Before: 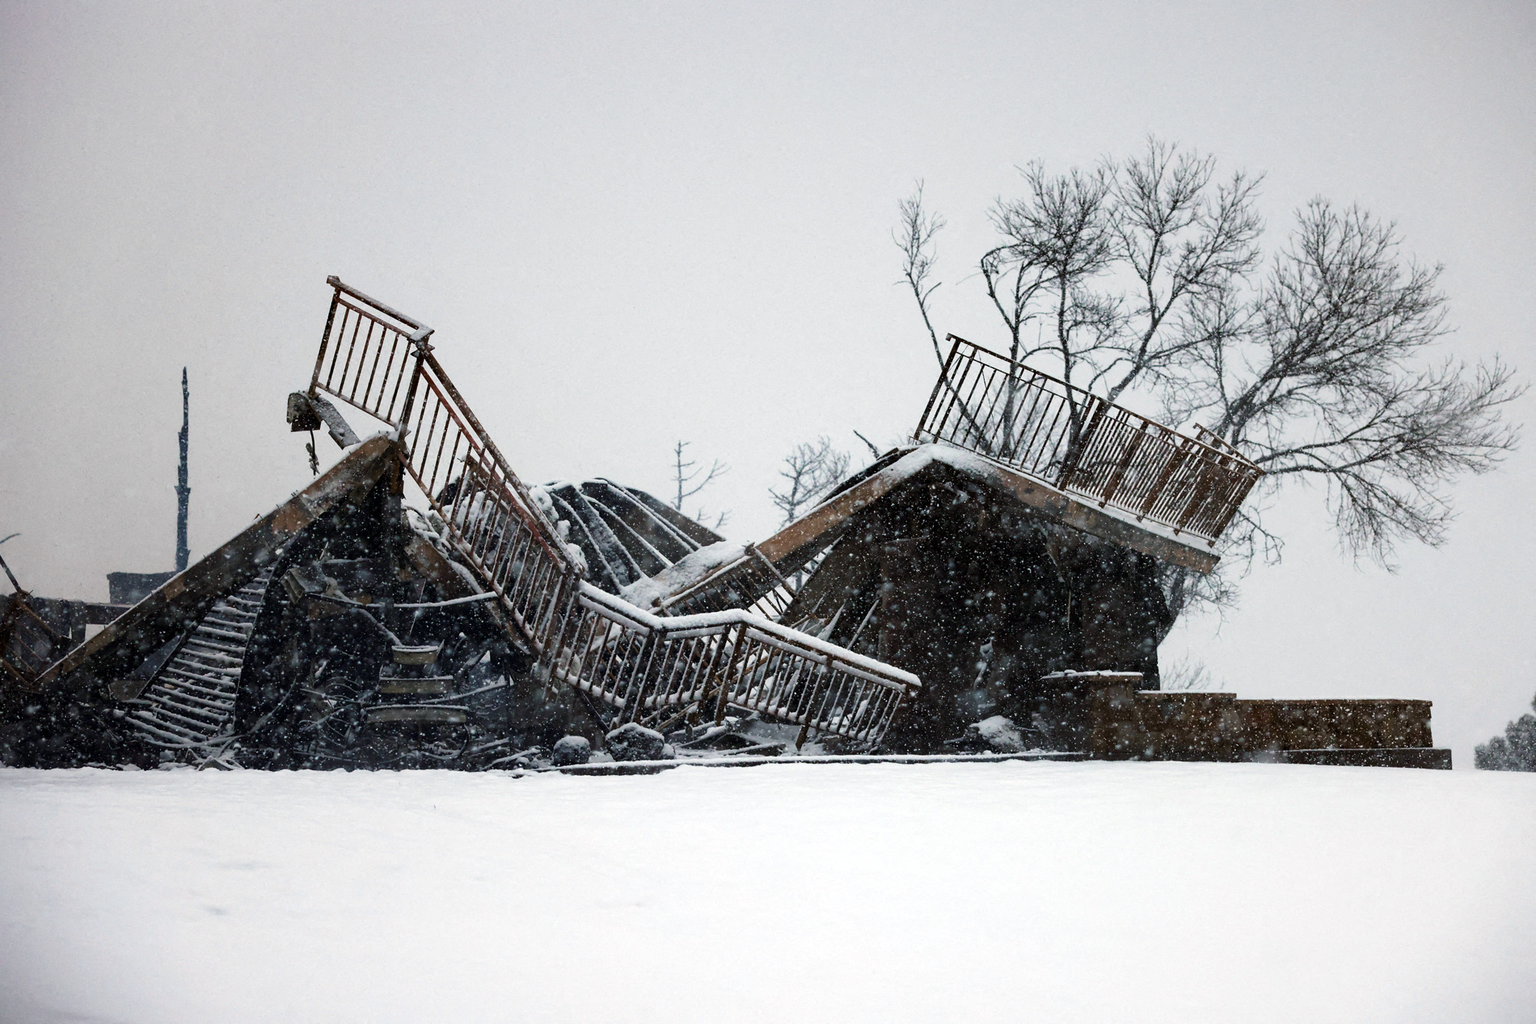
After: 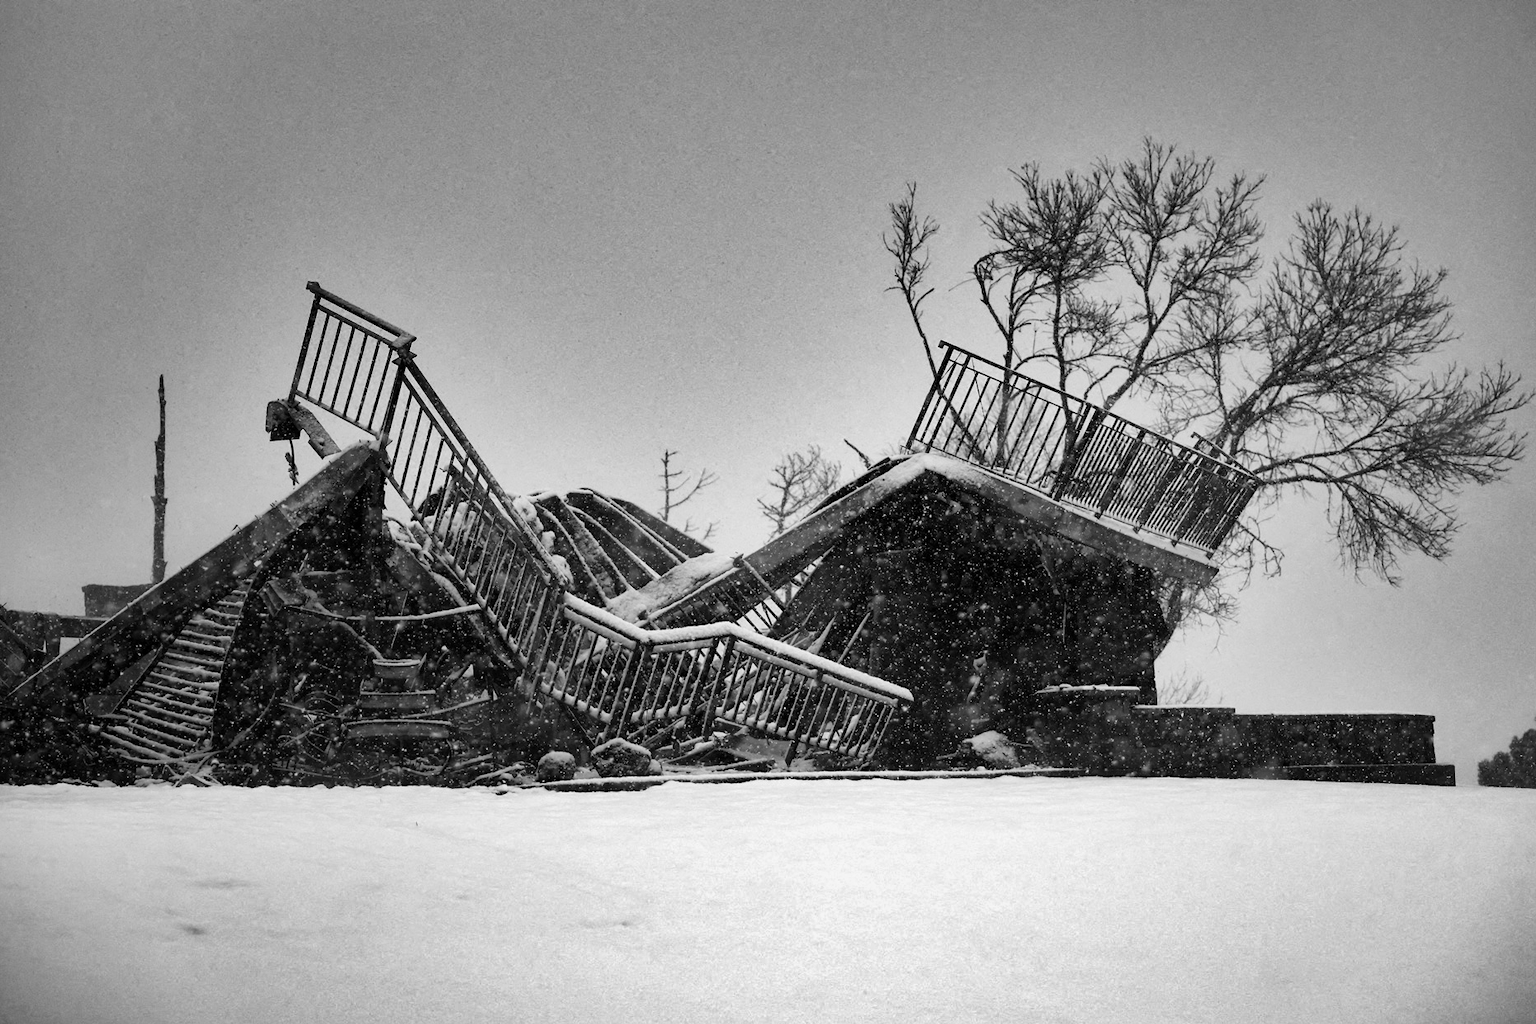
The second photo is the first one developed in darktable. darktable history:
shadows and highlights: shadows 24.5, highlights -78.15, soften with gaussian
crop: left 1.743%, right 0.268%, bottom 2.011%
white balance: red 0.976, blue 1.04
monochrome: a 32, b 64, size 2.3
